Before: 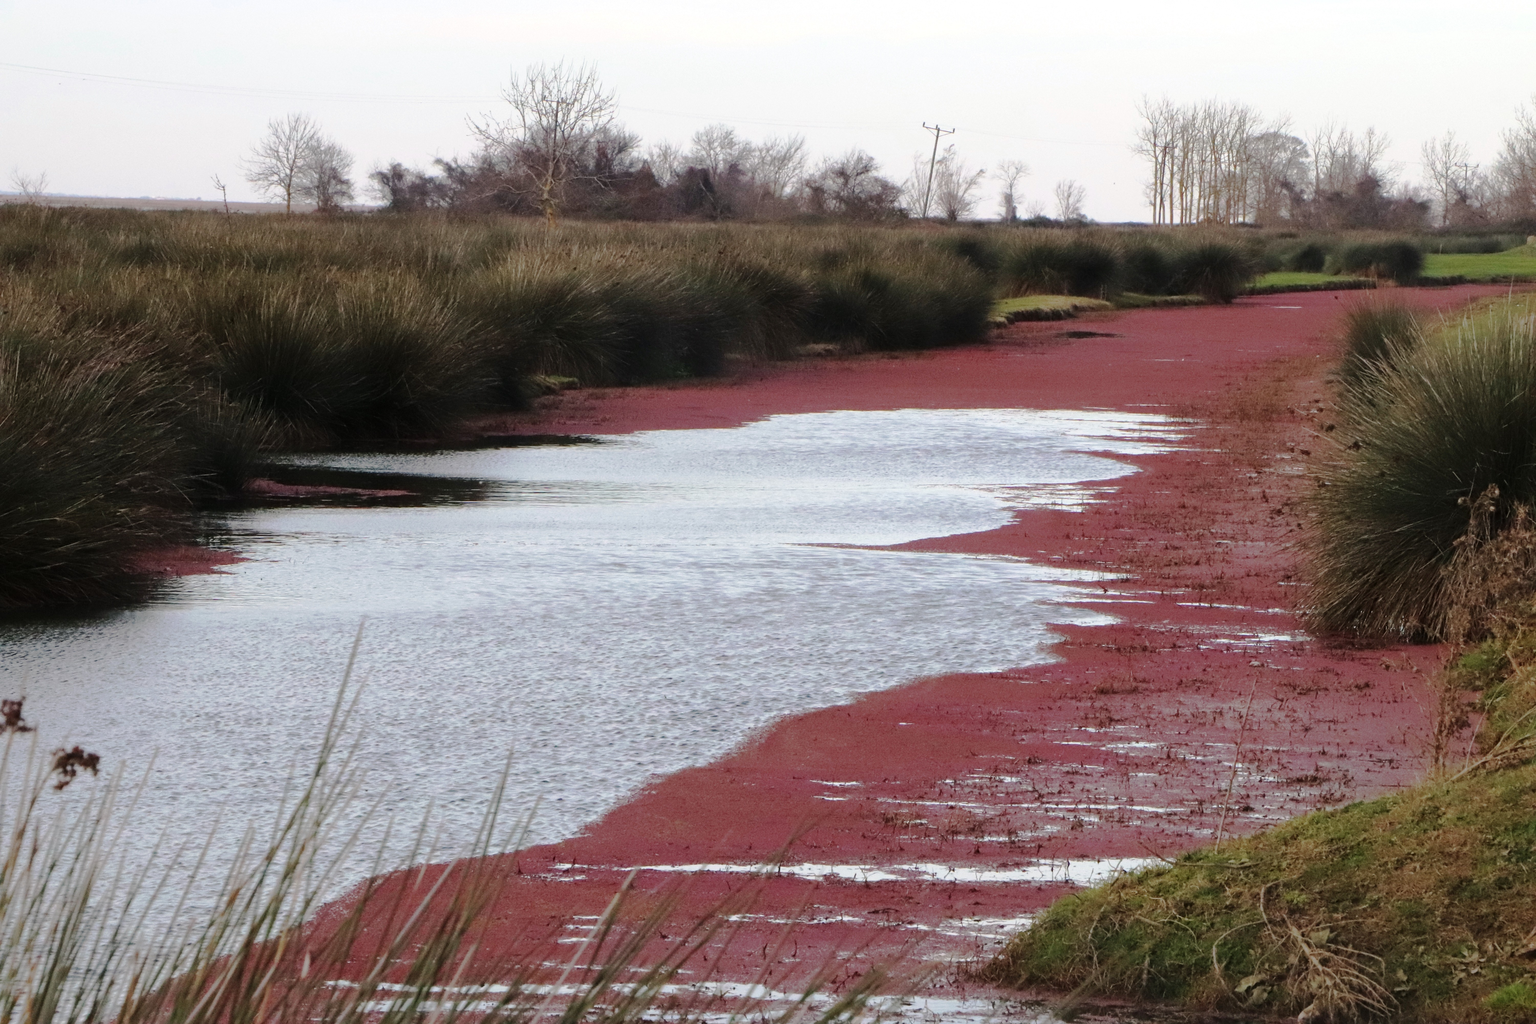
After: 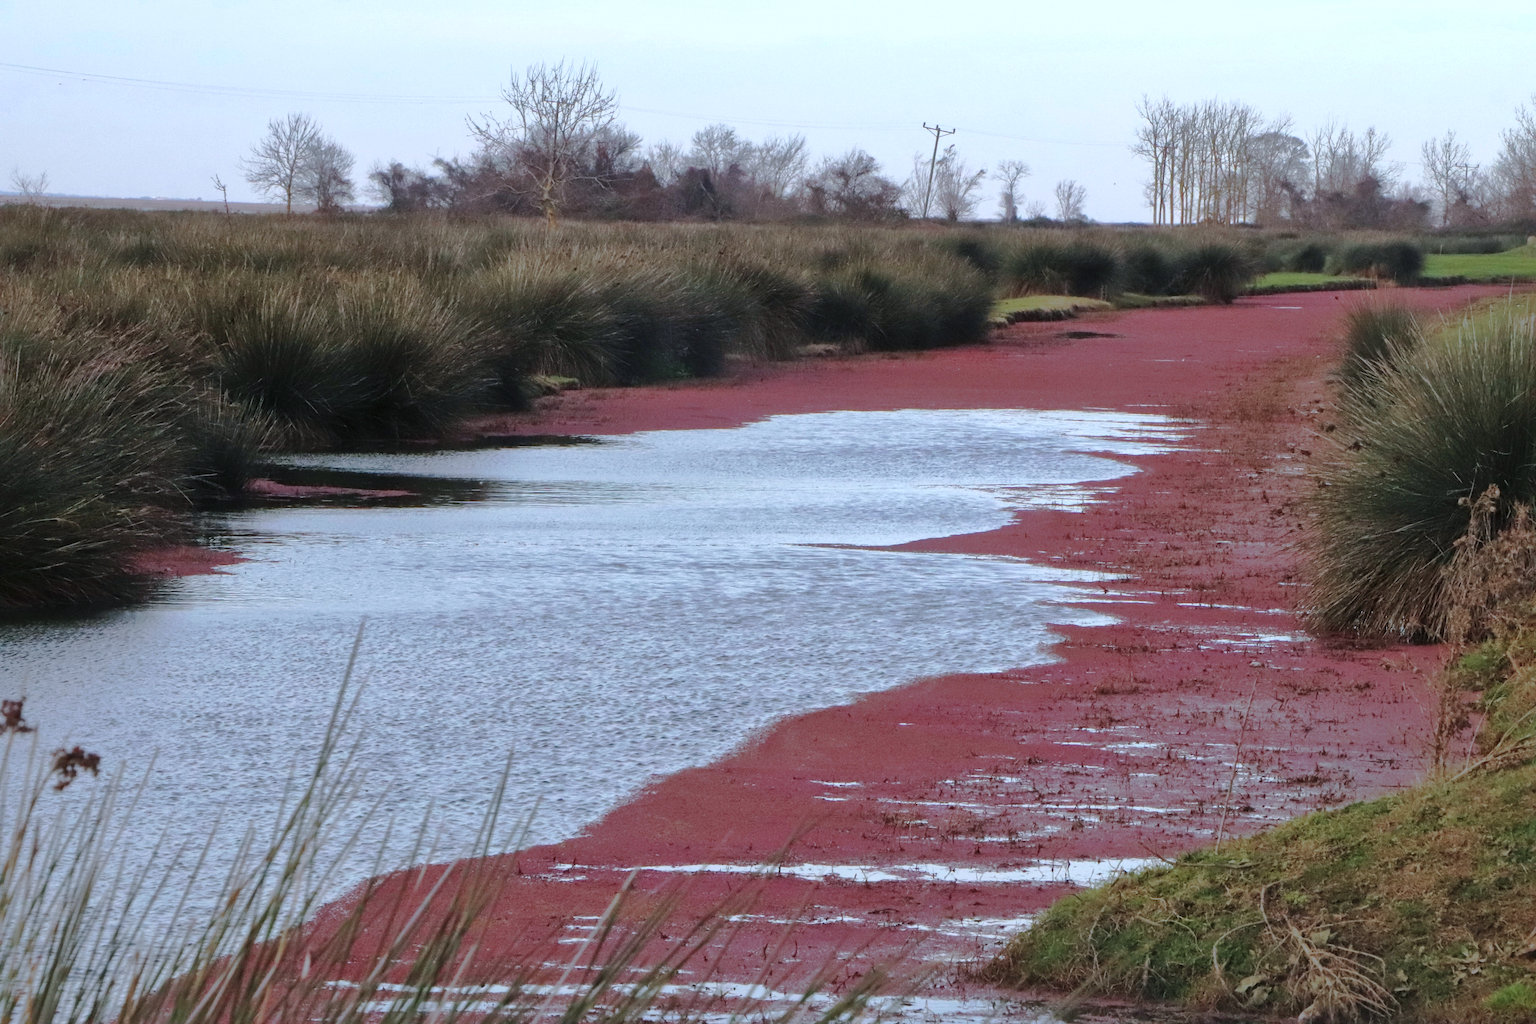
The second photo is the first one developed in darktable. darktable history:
tone equalizer: smoothing diameter 24.82%, edges refinement/feathering 14.87, preserve details guided filter
shadows and highlights: highlights color adjustment 32.53%
color calibration: x 0.37, y 0.382, temperature 4317.35 K
